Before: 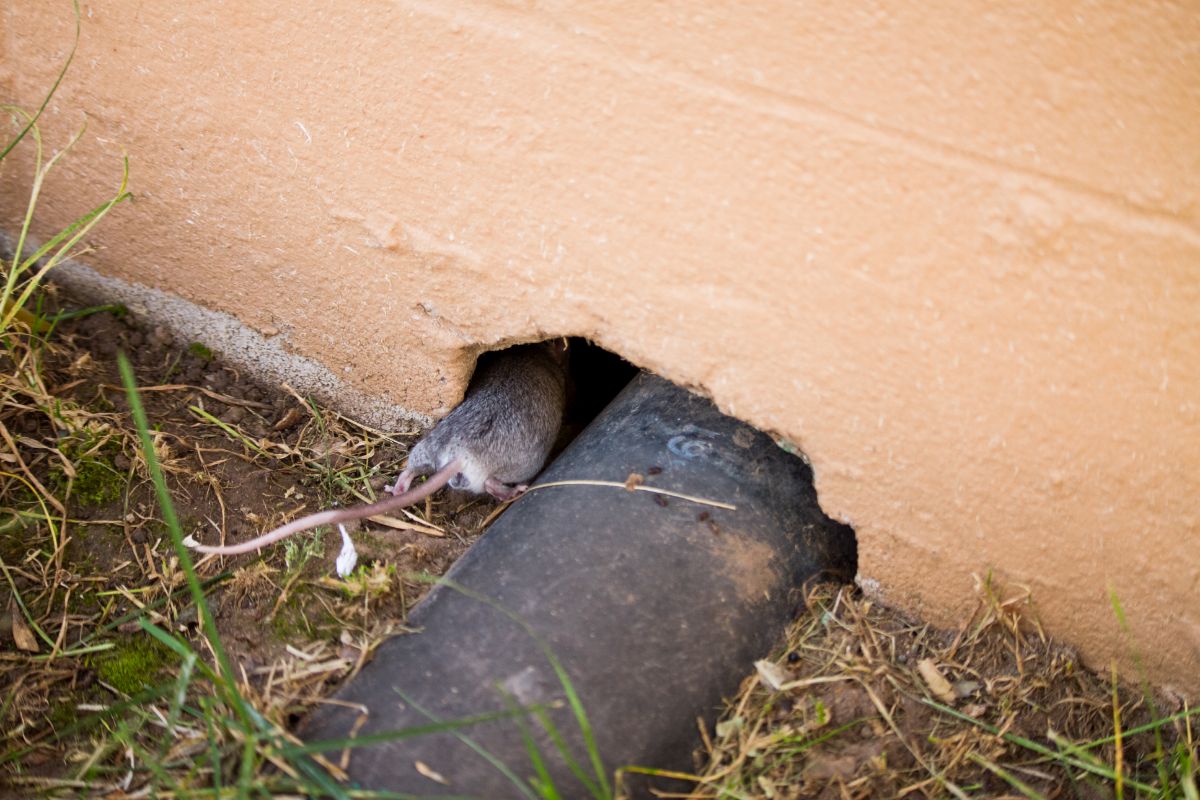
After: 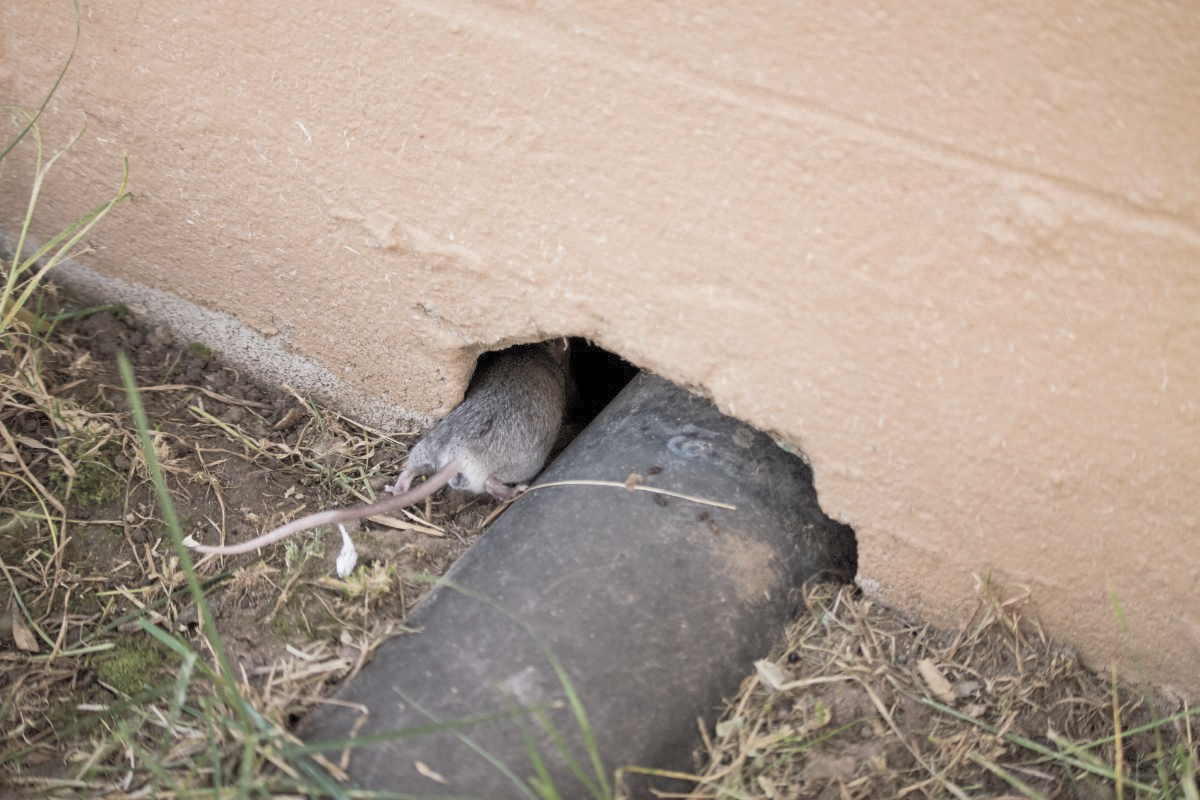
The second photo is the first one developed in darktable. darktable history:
contrast brightness saturation: brightness 0.181, saturation -0.509
shadows and highlights: on, module defaults
